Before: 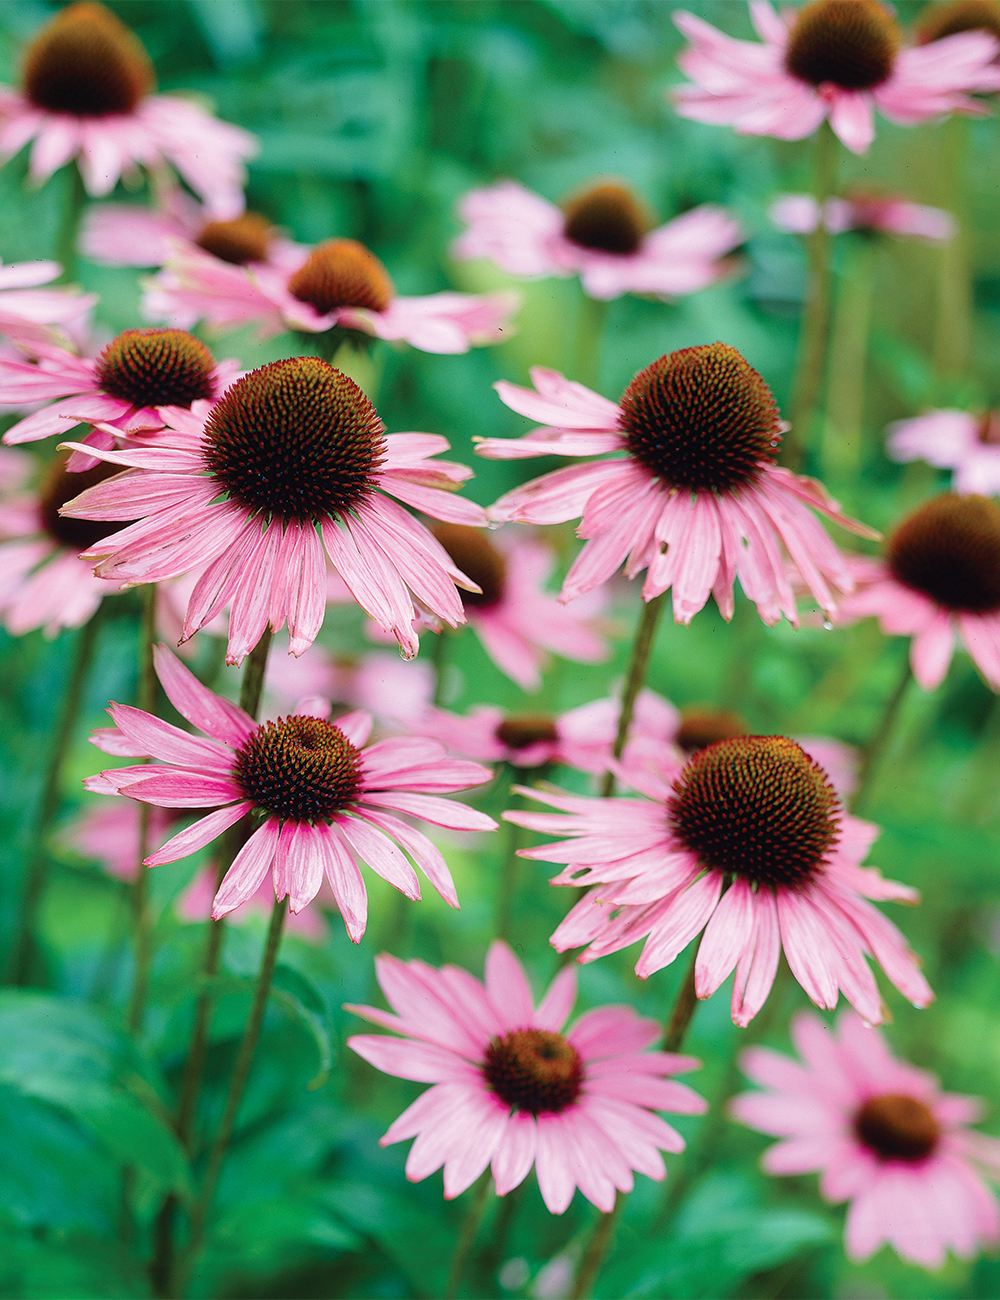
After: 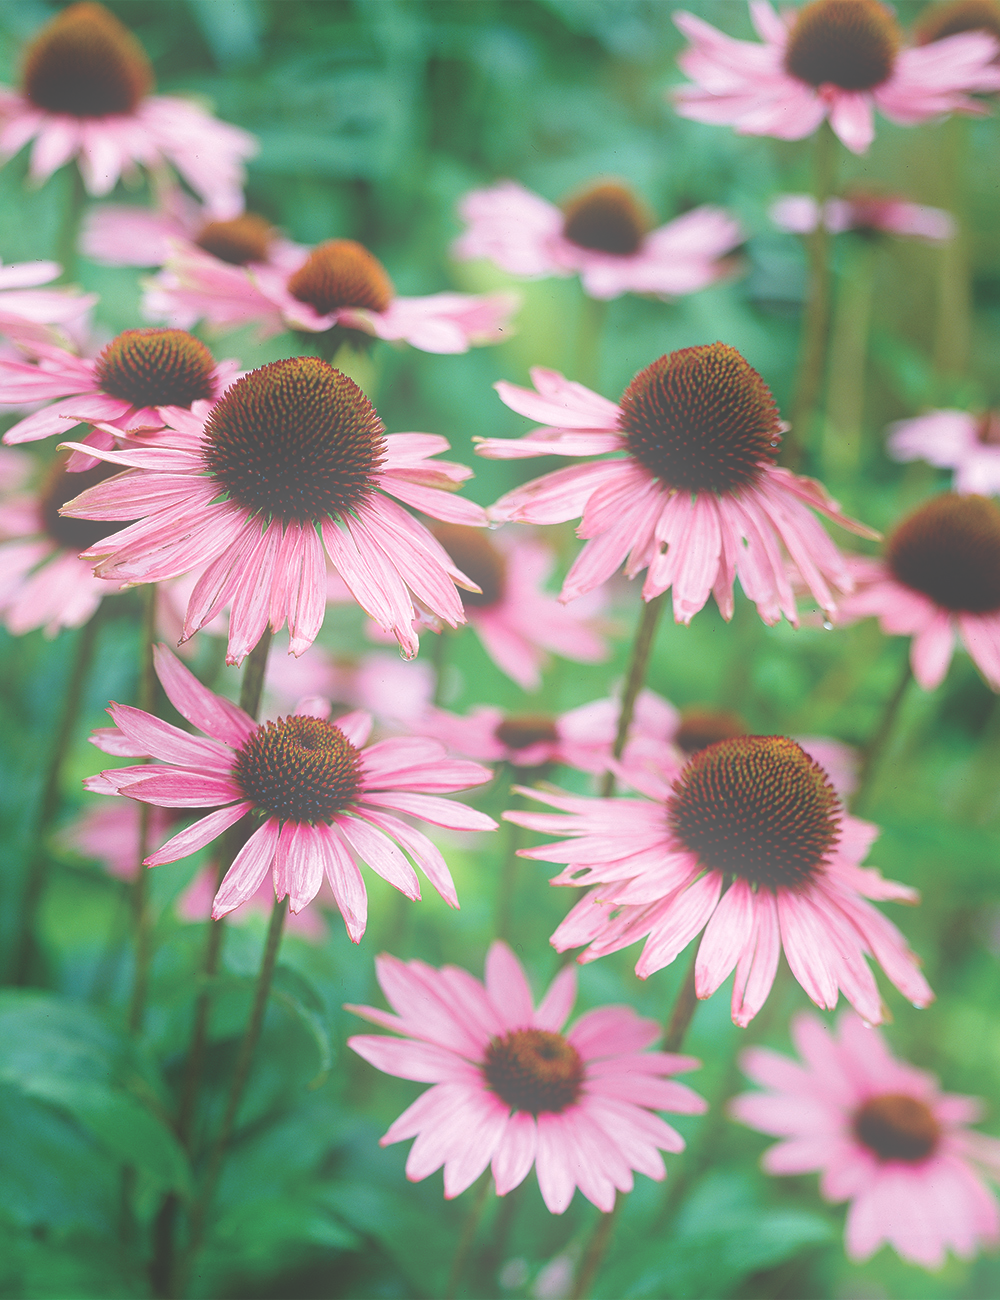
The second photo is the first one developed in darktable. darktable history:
tone curve: curves: ch0 [(0, 0) (0.8, 0.757) (1, 1)], color space Lab, linked channels, preserve colors none
exposure: black level correction -0.041, exposure 0.064 EV, compensate highlight preservation false
bloom: on, module defaults
